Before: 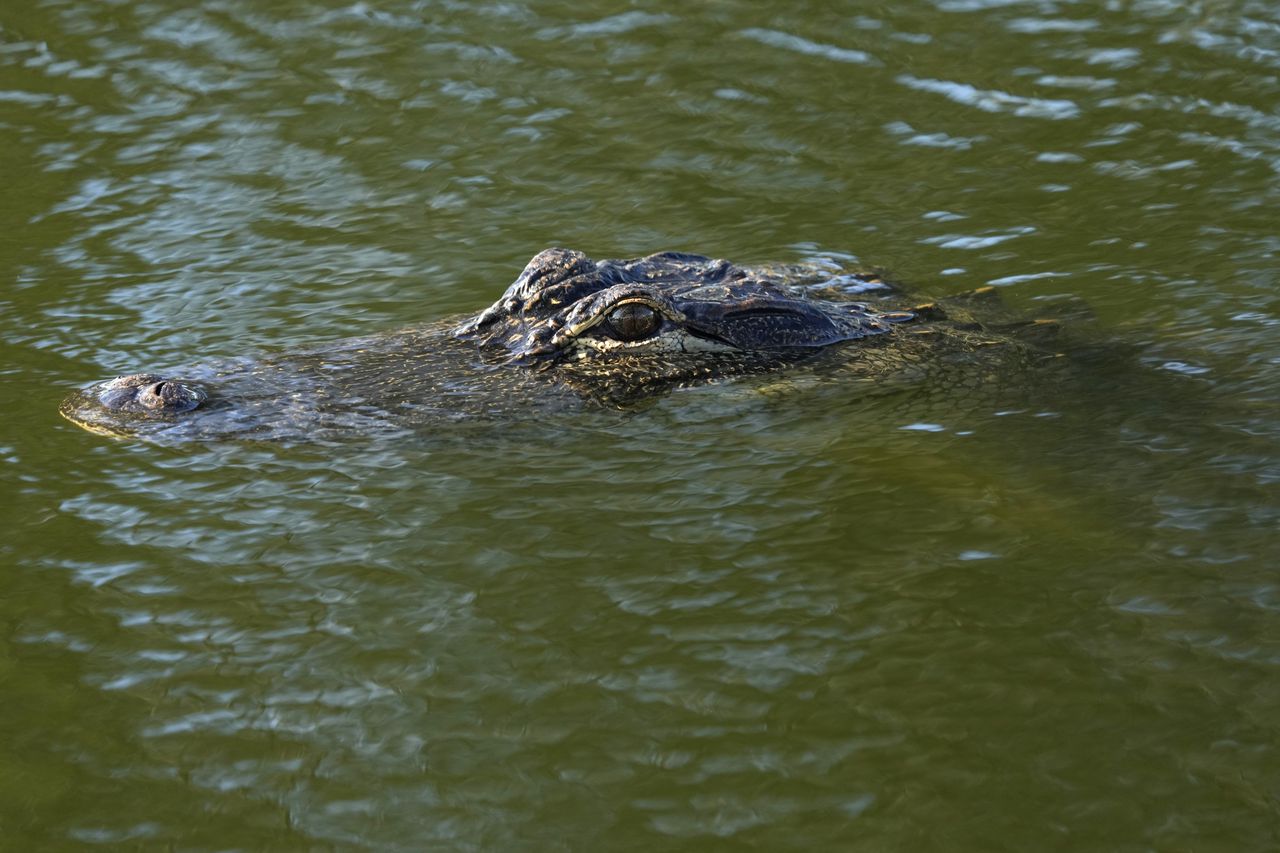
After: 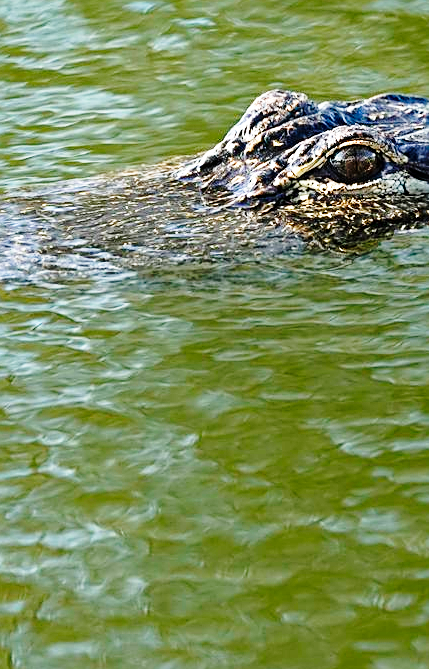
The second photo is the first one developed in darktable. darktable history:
crop and rotate: left 21.77%, top 18.528%, right 44.676%, bottom 2.997%
sharpen: on, module defaults
base curve: curves: ch0 [(0, 0) (0.028, 0.03) (0.105, 0.232) (0.387, 0.748) (0.754, 0.968) (1, 1)], fusion 1, exposure shift 0.576, preserve colors none
